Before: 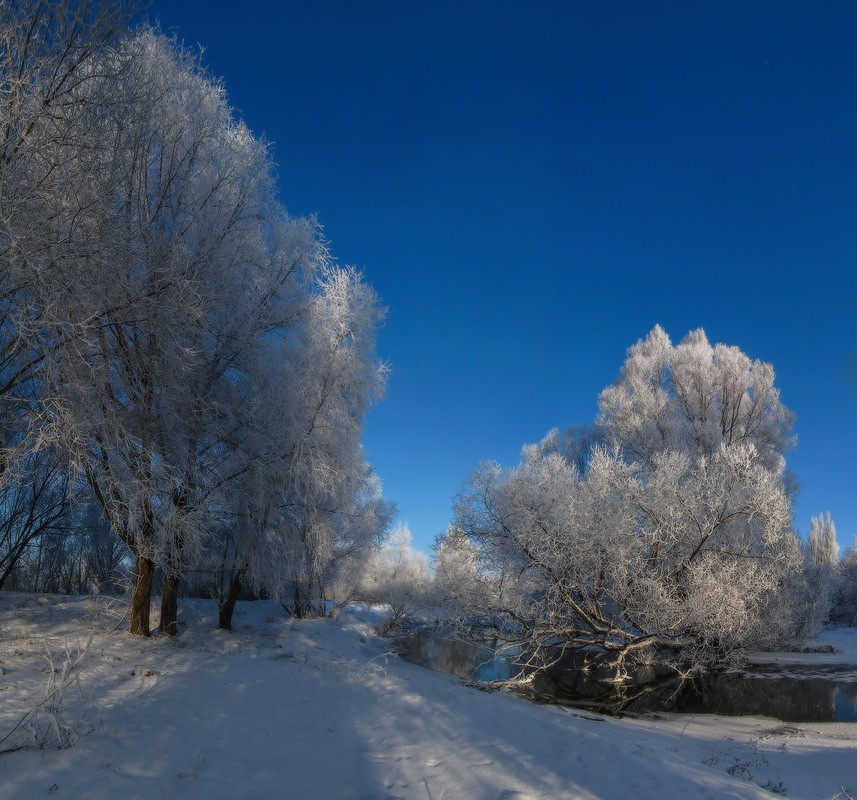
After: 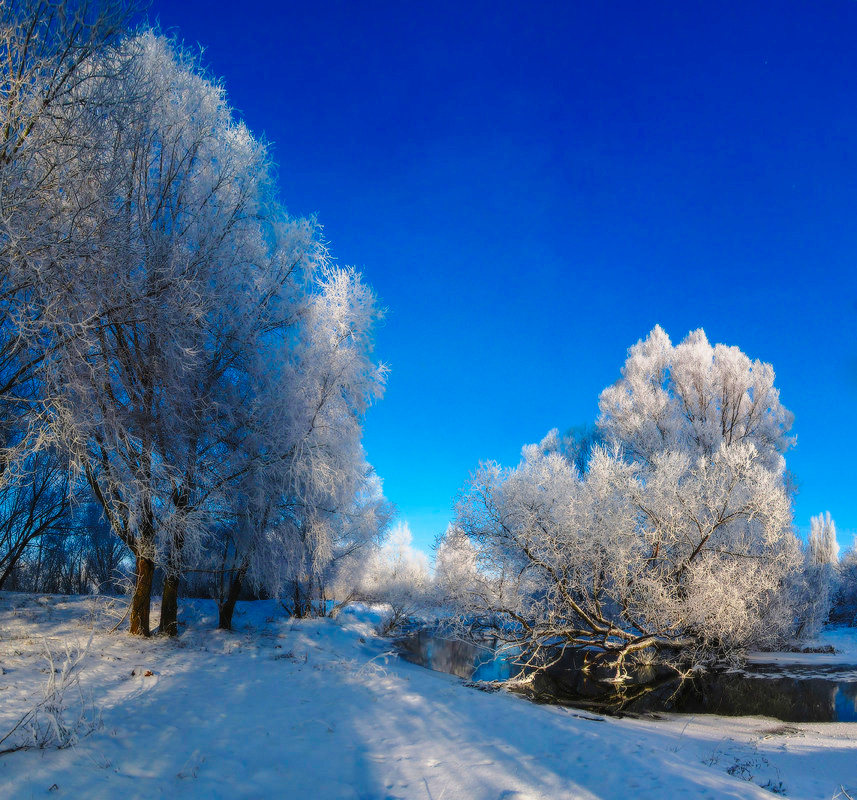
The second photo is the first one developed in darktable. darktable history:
base curve: curves: ch0 [(0, 0) (0.028, 0.03) (0.121, 0.232) (0.46, 0.748) (0.859, 0.968) (1, 1)], preserve colors none
color balance rgb: linear chroma grading › global chroma 15%, perceptual saturation grading › global saturation 30%
